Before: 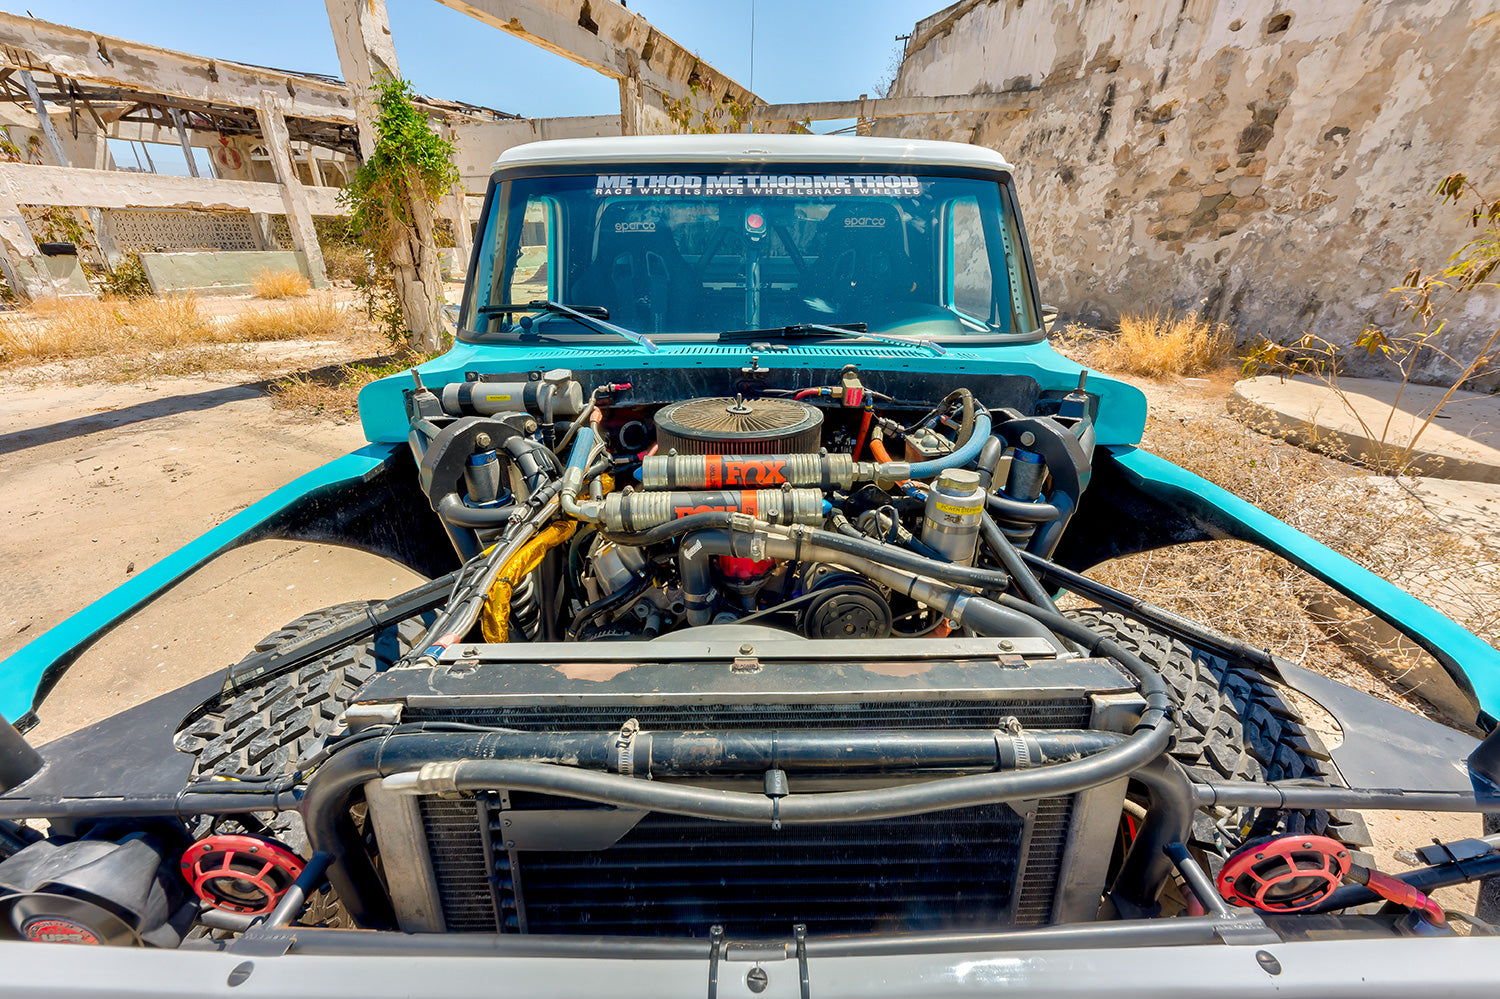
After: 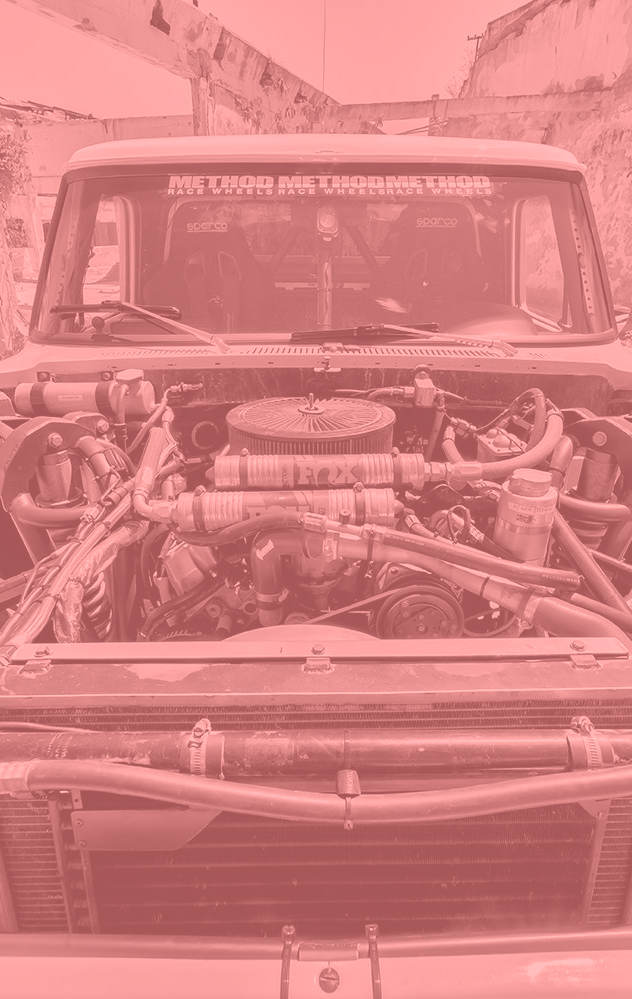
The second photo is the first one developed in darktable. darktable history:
crop: left 28.583%, right 29.231%
shadows and highlights: shadows 25, highlights -25
levels: levels [0.018, 0.493, 1]
exposure: black level correction -0.015, exposure -0.5 EV, compensate highlight preservation false
colorize: saturation 51%, source mix 50.67%, lightness 50.67%
